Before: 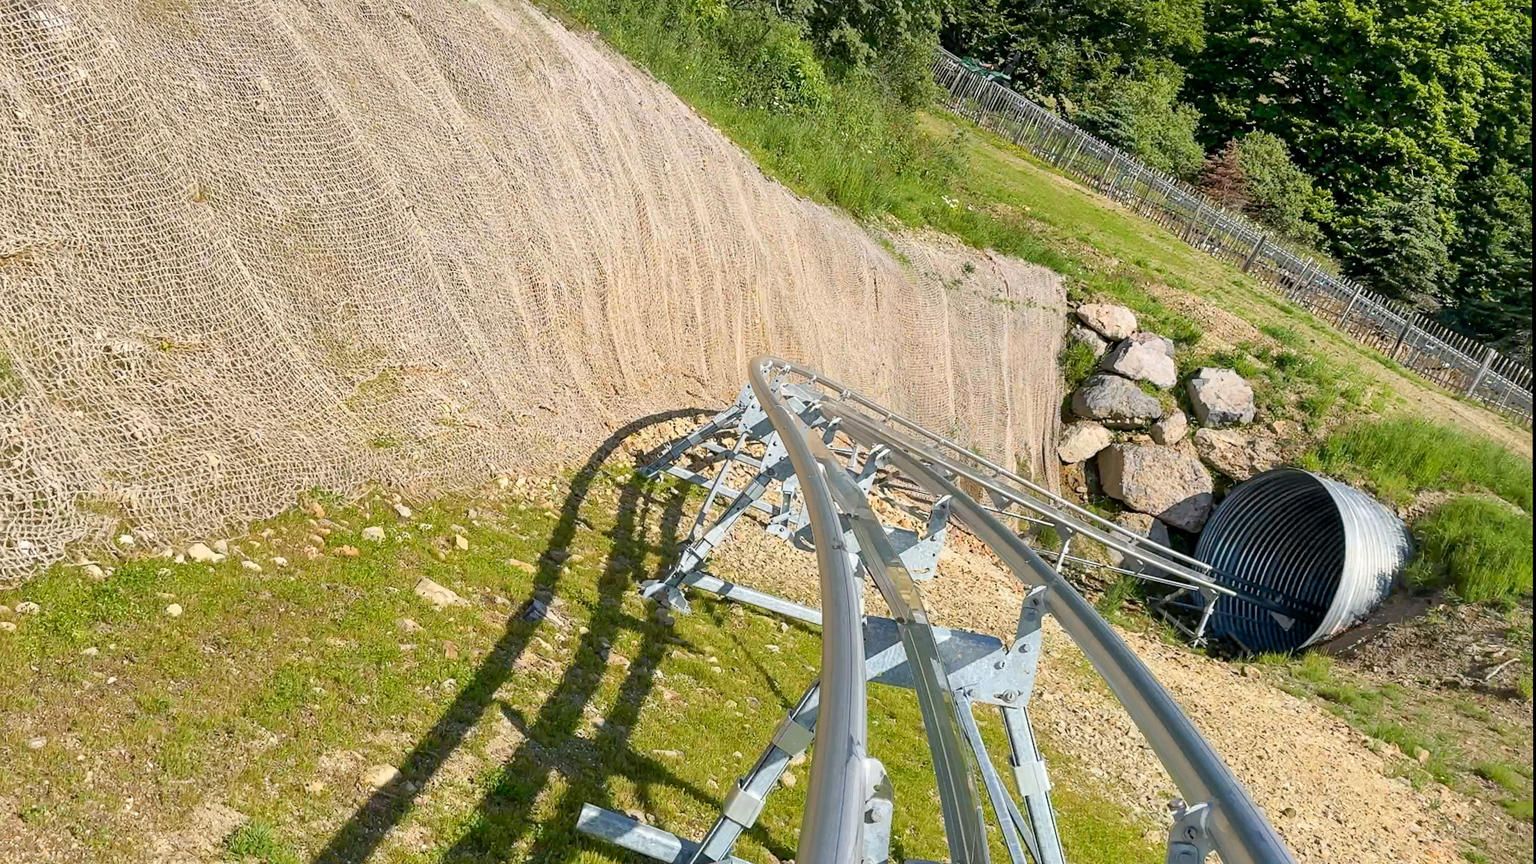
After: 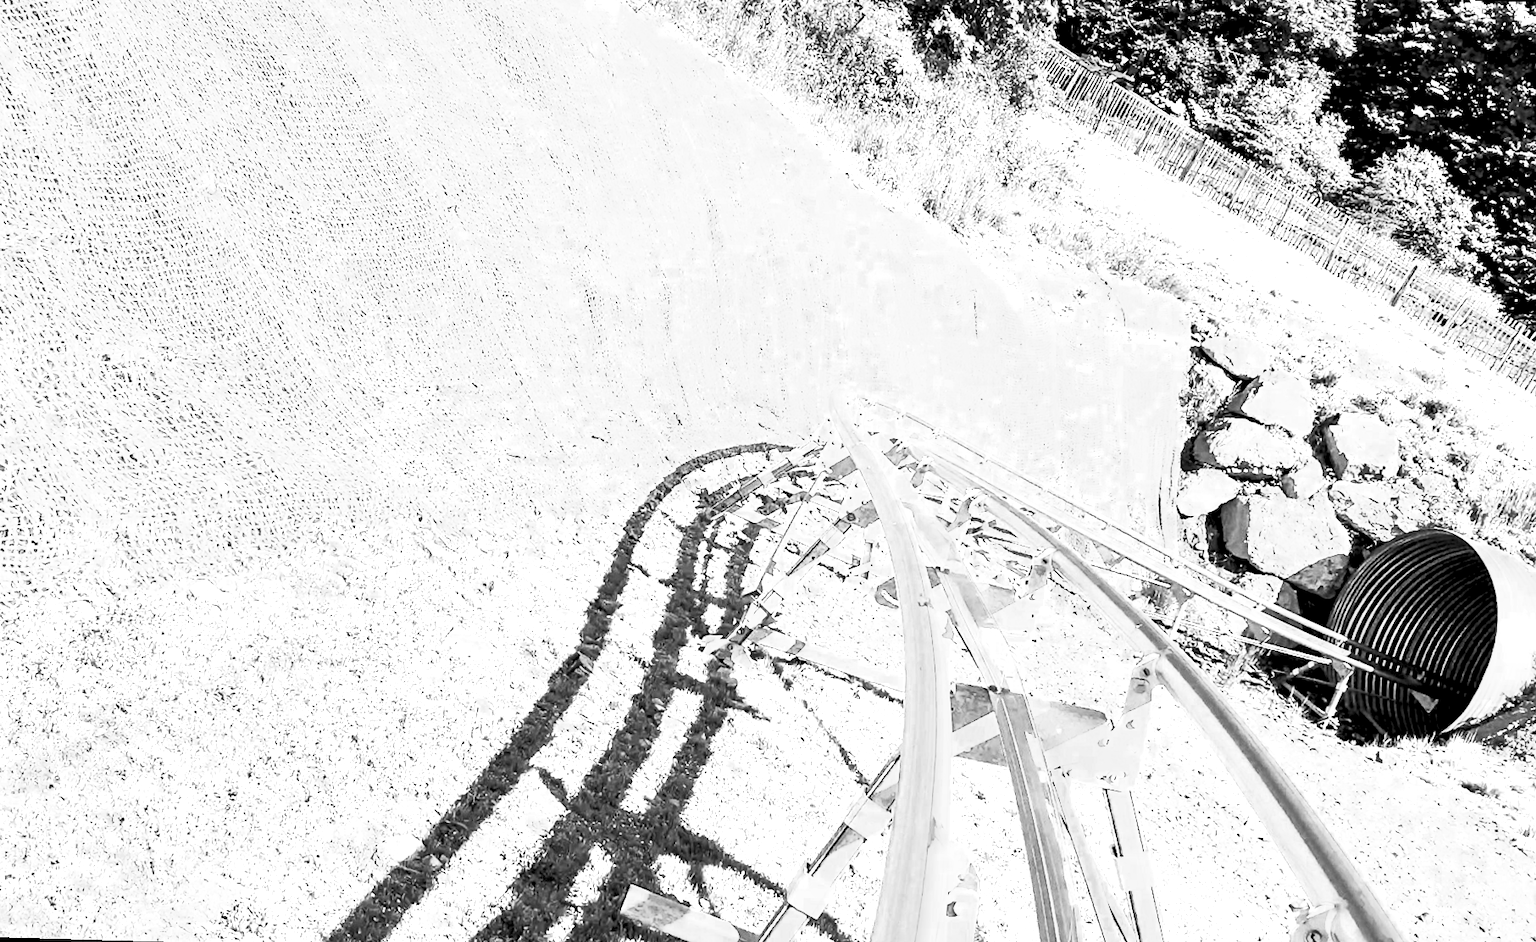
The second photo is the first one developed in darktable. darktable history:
crop: right 9.509%, bottom 0.031%
base curve: curves: ch0 [(0, 0) (0.005, 0.002) (0.193, 0.295) (0.399, 0.664) (0.75, 0.928) (1, 1)]
rgb levels: levels [[0.01, 0.419, 0.839], [0, 0.5, 1], [0, 0.5, 1]]
color zones: curves: ch0 [(0.002, 0.593) (0.143, 0.417) (0.285, 0.541) (0.455, 0.289) (0.608, 0.327) (0.727, 0.283) (0.869, 0.571) (1, 0.603)]; ch1 [(0, 0) (0.143, 0) (0.286, 0) (0.429, 0) (0.571, 0) (0.714, 0) (0.857, 0)]
rotate and perspective: rotation 1.57°, crop left 0.018, crop right 0.982, crop top 0.039, crop bottom 0.961
contrast brightness saturation: contrast 0.57, brightness 0.57, saturation -0.34
